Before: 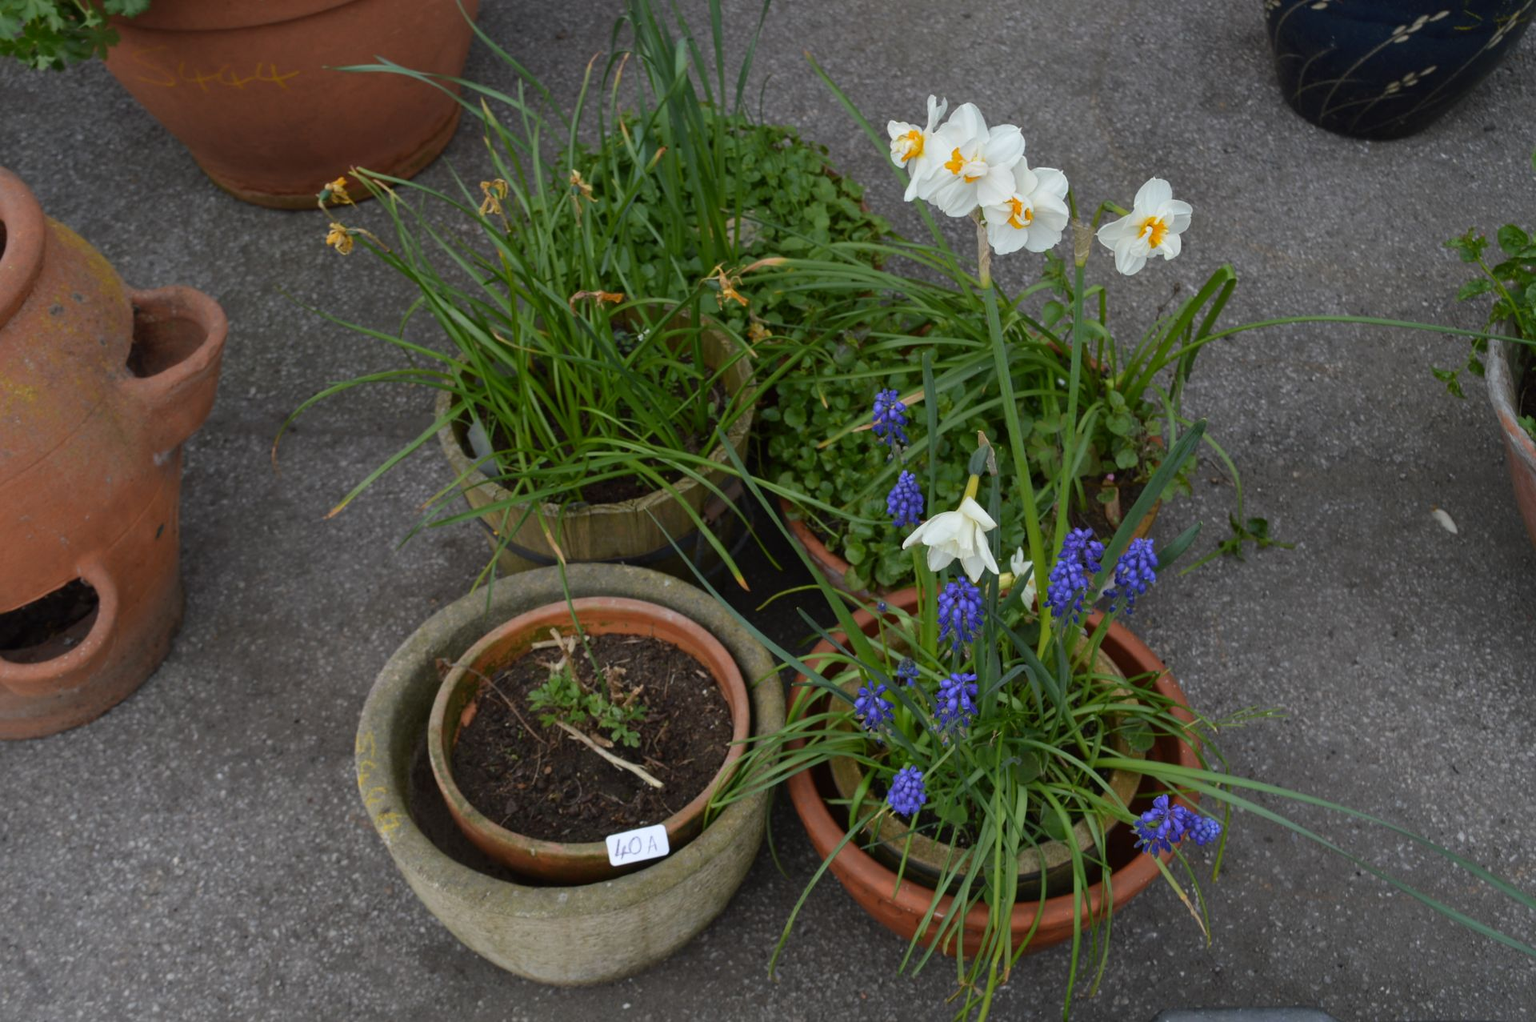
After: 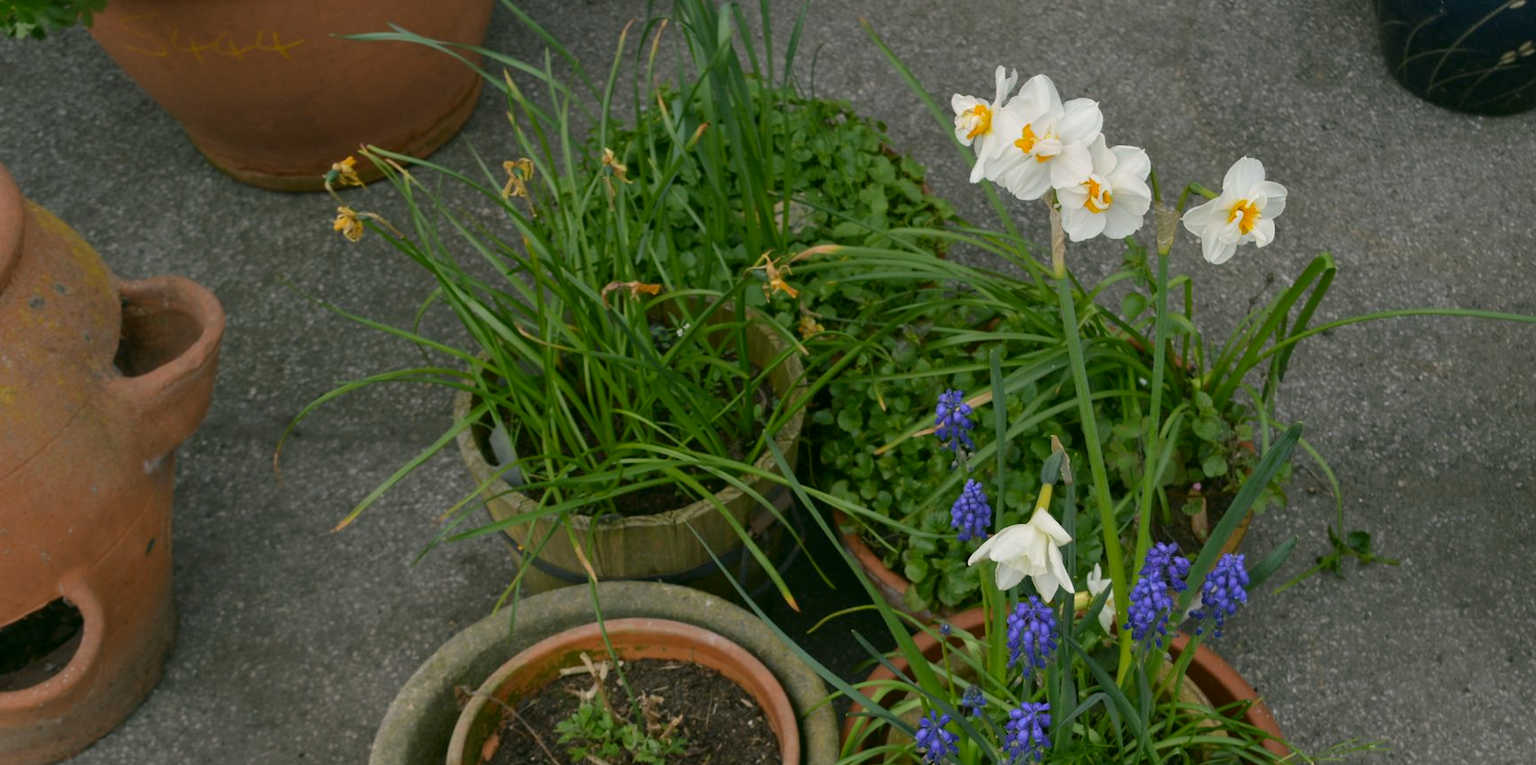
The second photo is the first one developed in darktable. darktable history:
shadows and highlights: radius 125.4, shadows 21.23, highlights -22.74, low approximation 0.01
crop: left 1.55%, top 3.457%, right 7.583%, bottom 28.421%
color correction: highlights a* 4.3, highlights b* 4.97, shadows a* -7.16, shadows b* 4.64
